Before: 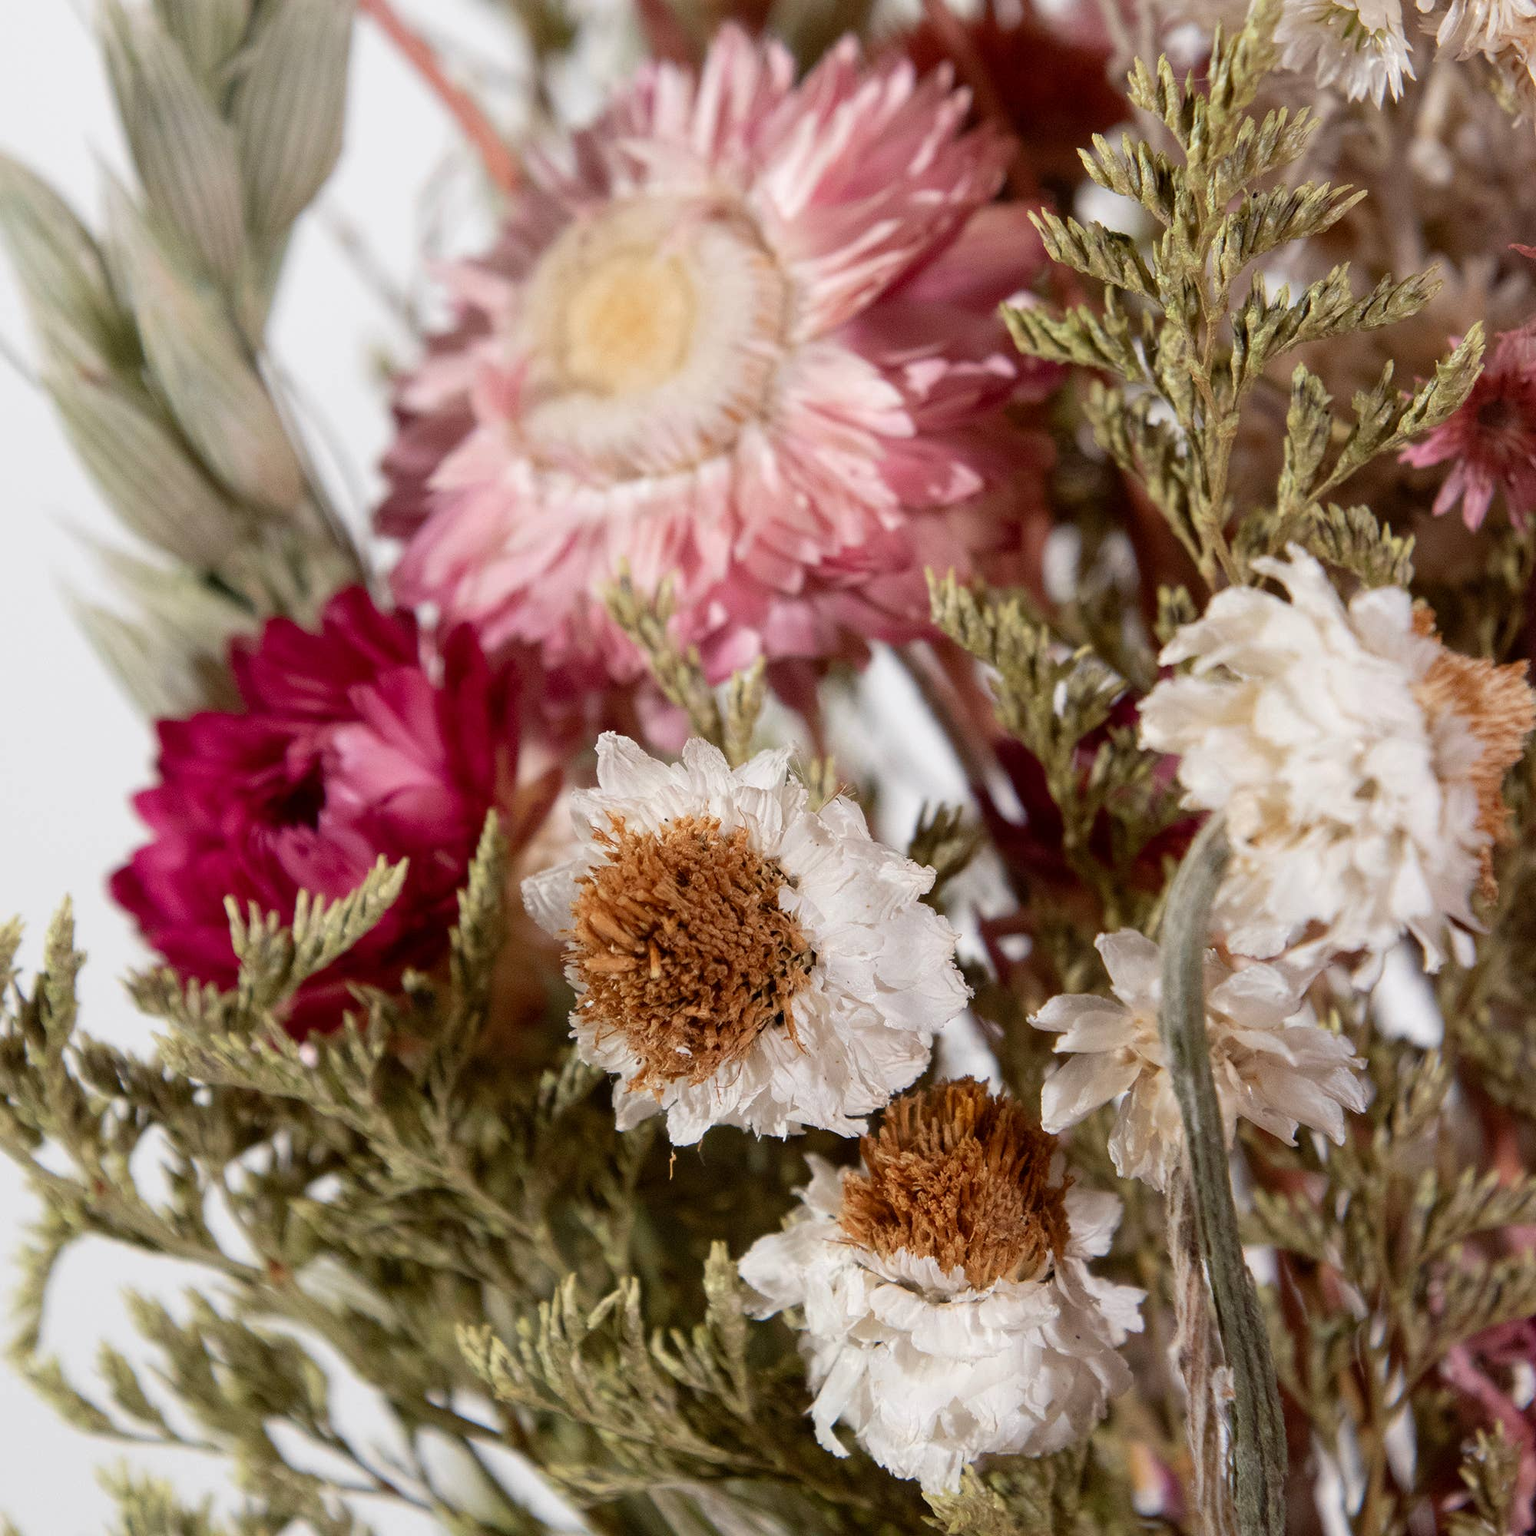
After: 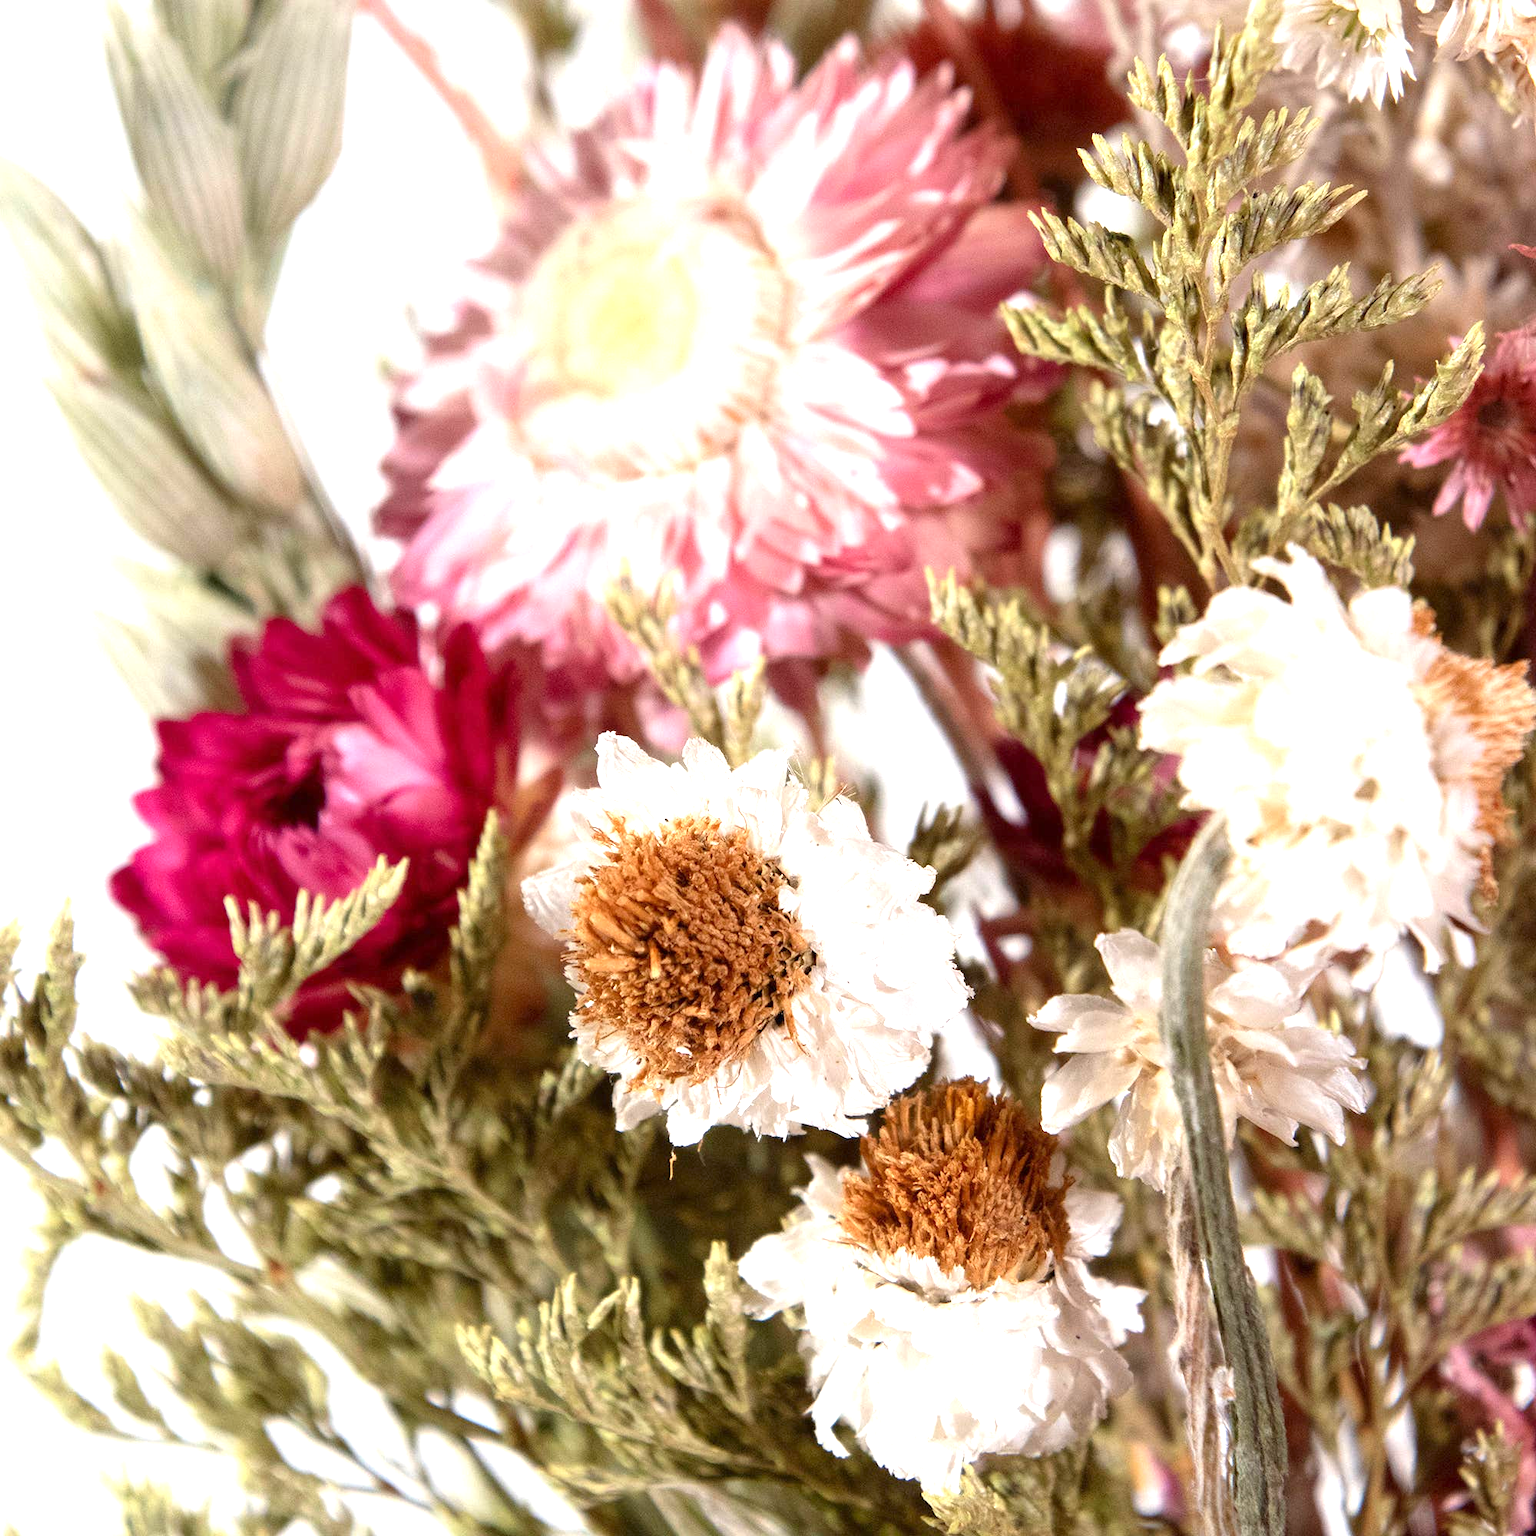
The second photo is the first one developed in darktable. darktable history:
exposure: exposure 1.142 EV, compensate highlight preservation false
